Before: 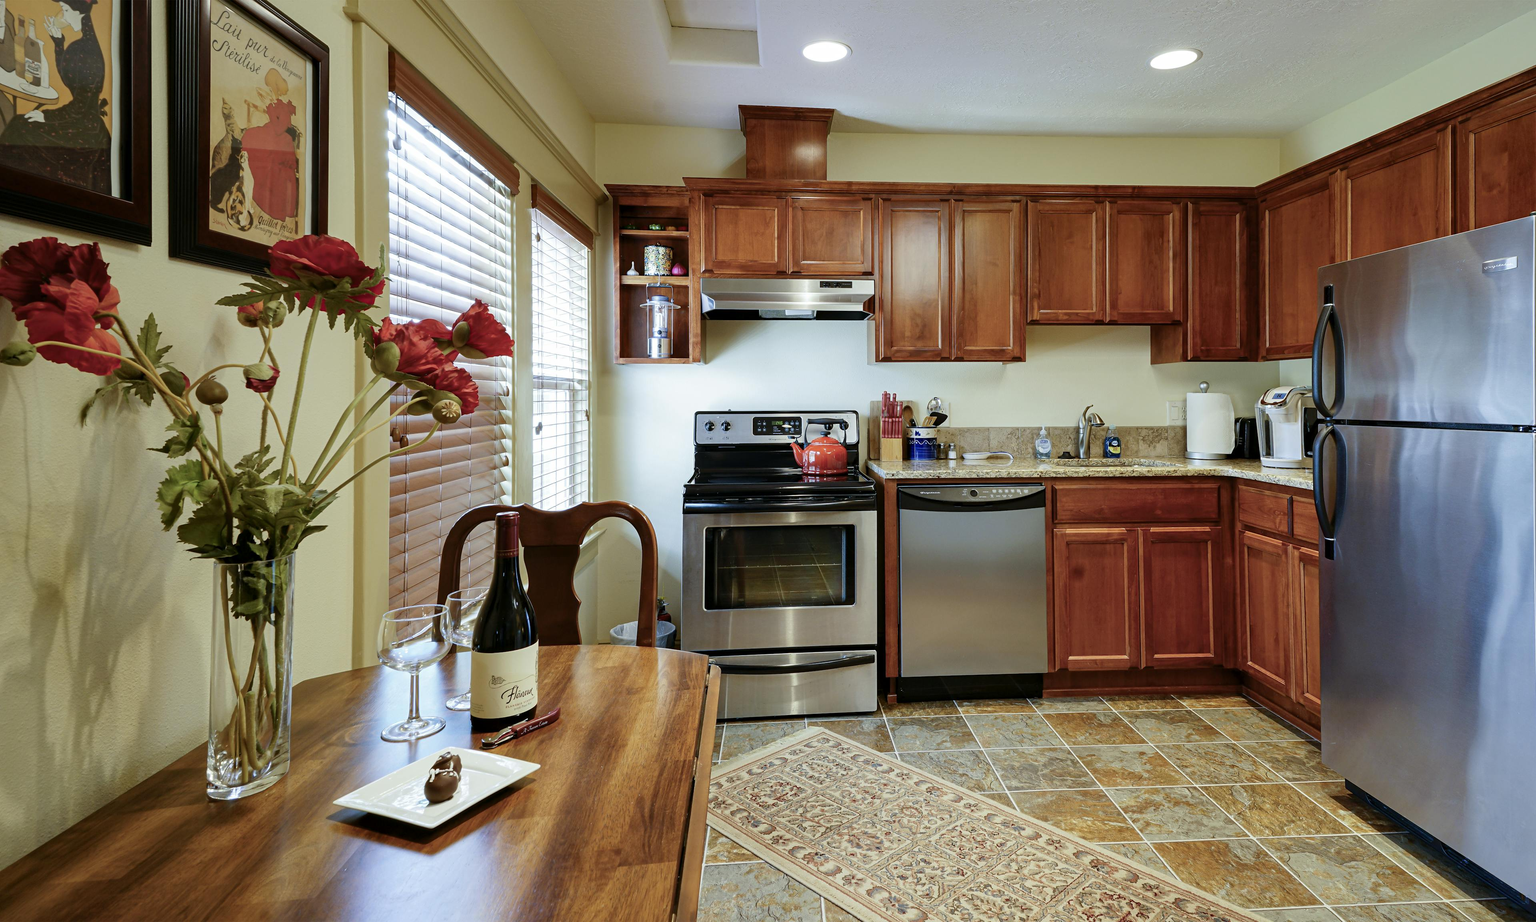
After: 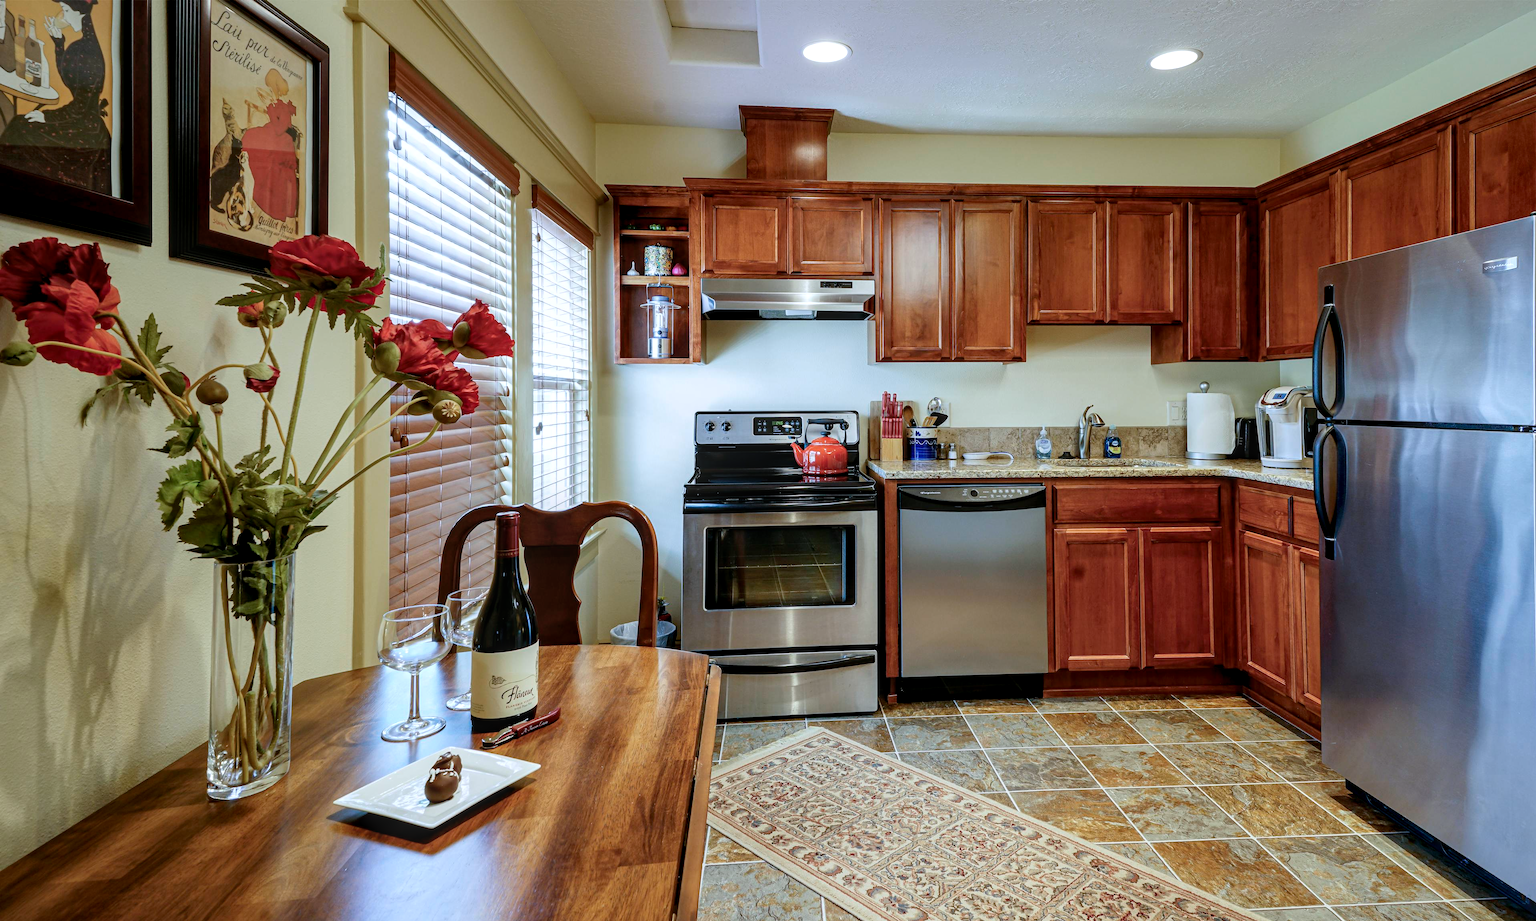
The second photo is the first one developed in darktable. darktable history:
white balance: red 0.984, blue 1.059
local contrast: on, module defaults
